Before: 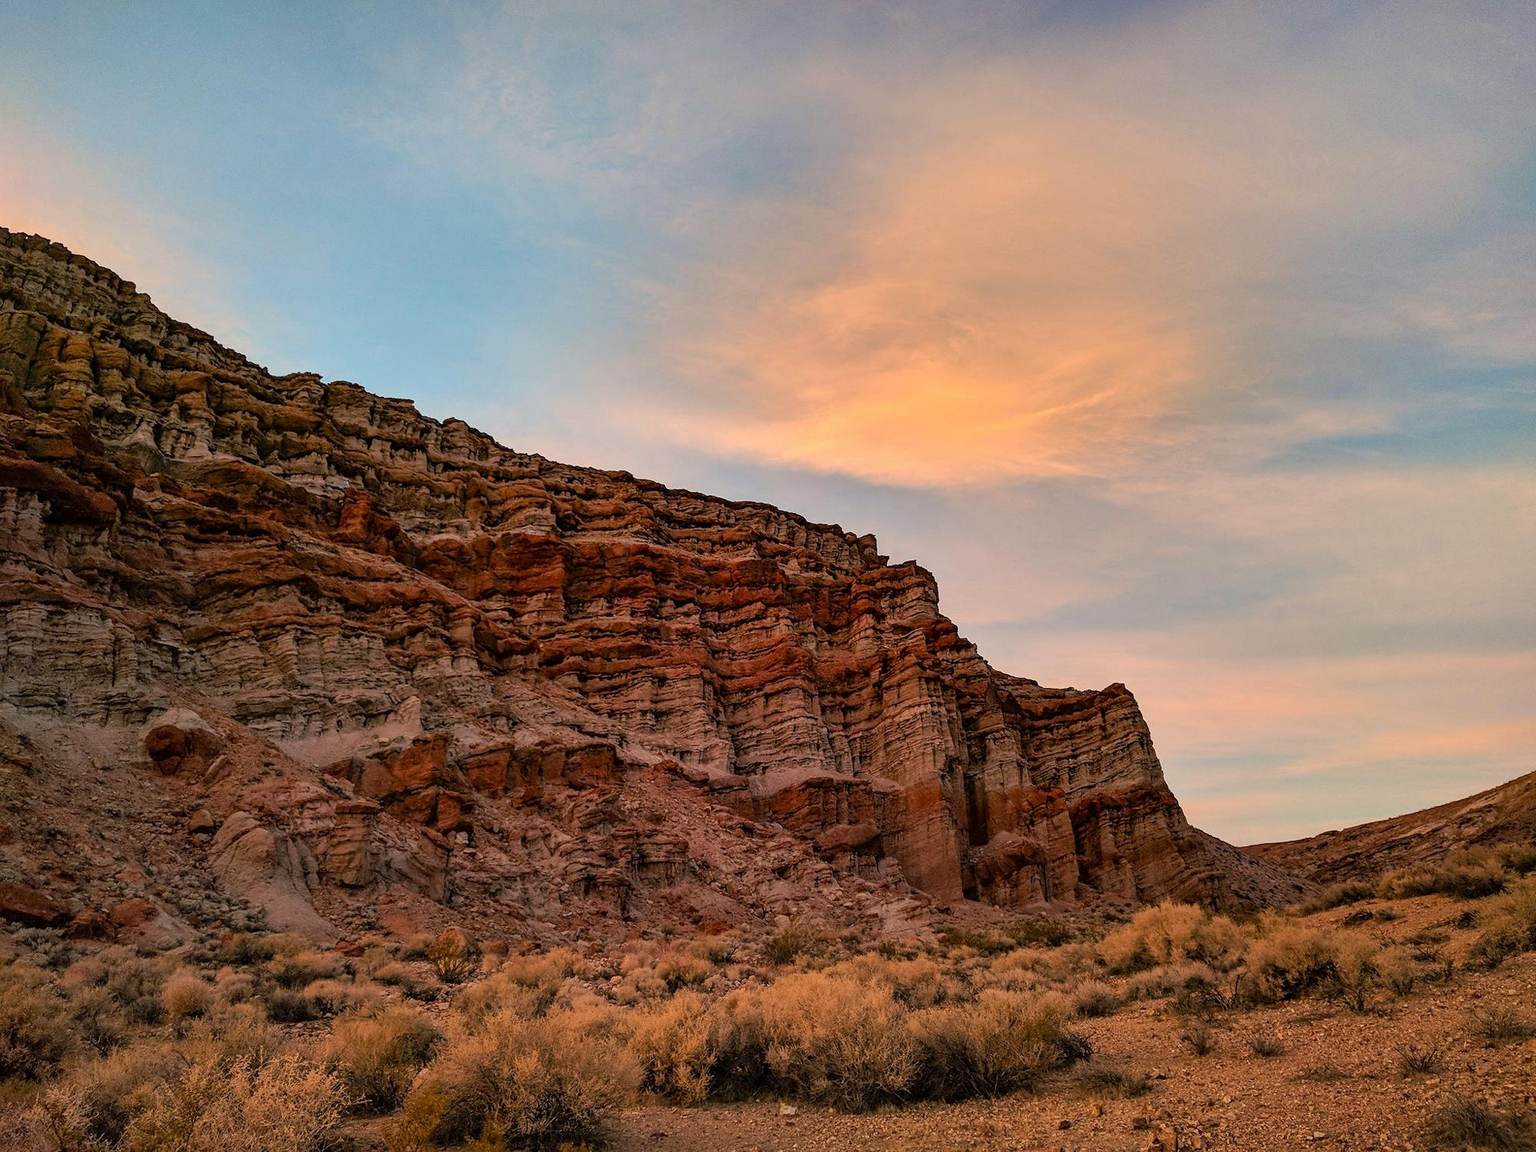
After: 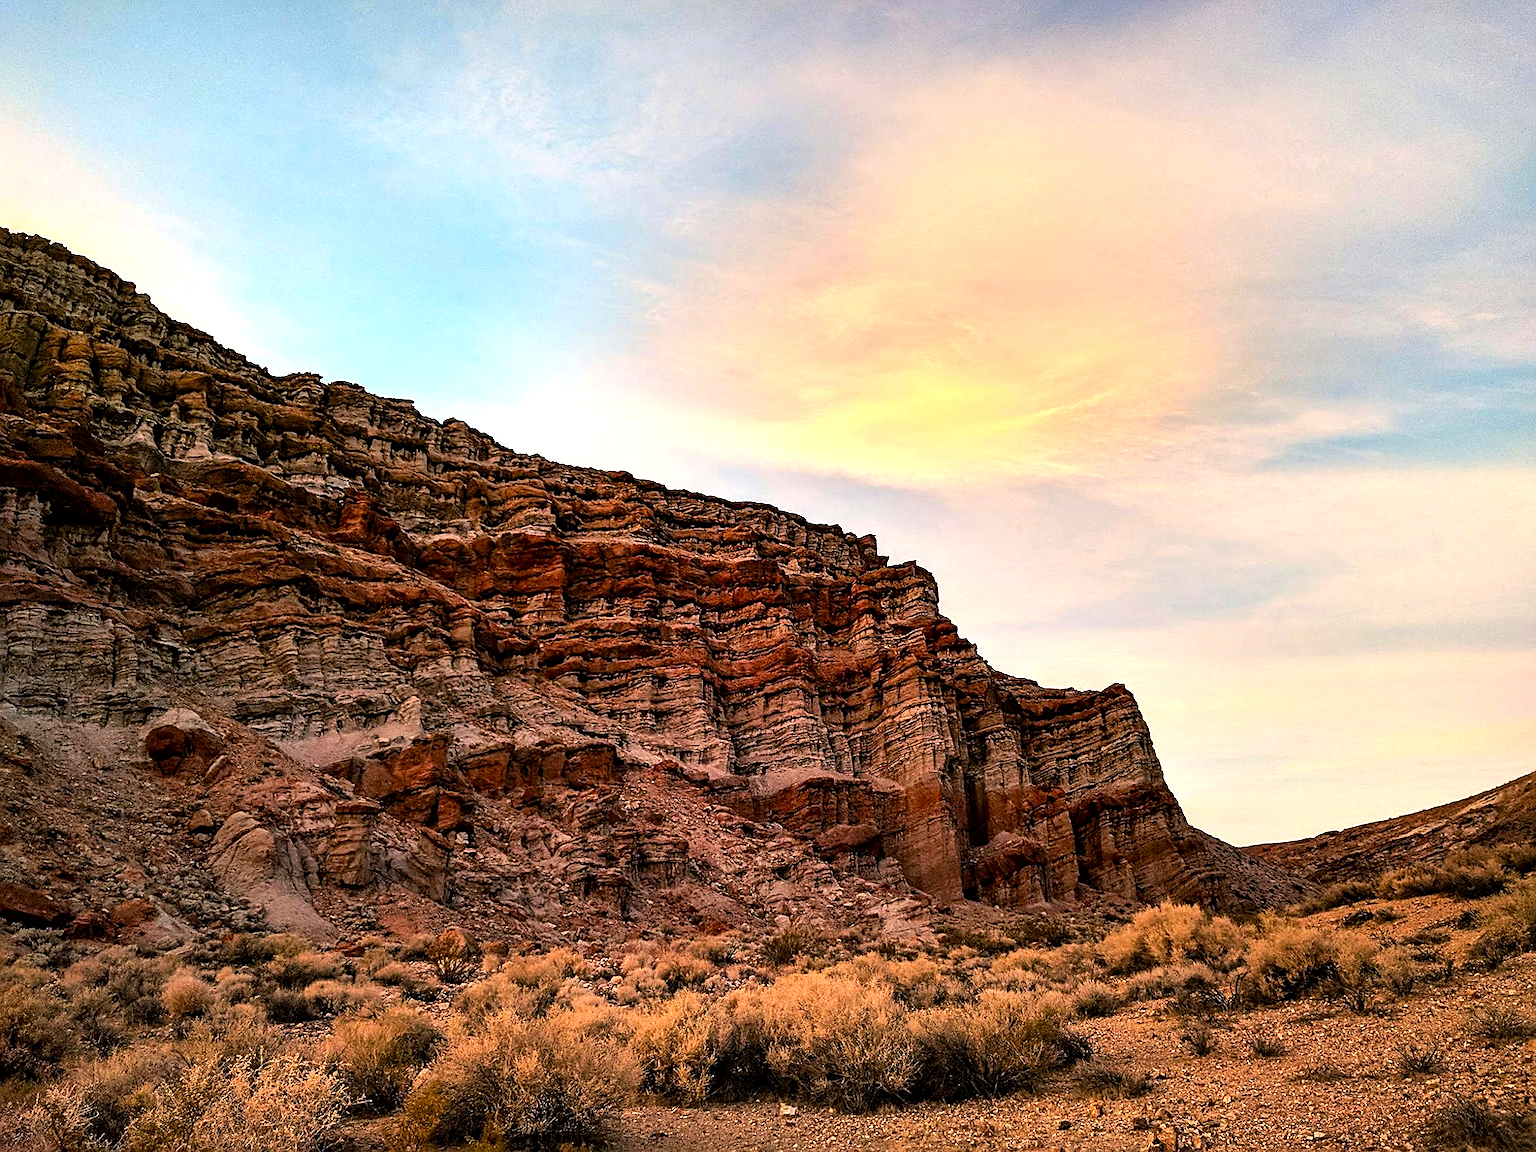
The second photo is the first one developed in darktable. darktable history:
sharpen: on, module defaults
tone equalizer: -8 EV -0.75 EV, -7 EV -0.7 EV, -6 EV -0.6 EV, -5 EV -0.4 EV, -3 EV 0.4 EV, -2 EV 0.6 EV, -1 EV 0.7 EV, +0 EV 0.75 EV, edges refinement/feathering 500, mask exposure compensation -1.57 EV, preserve details no
exposure: black level correction 0.003, exposure 0.383 EV, compensate highlight preservation false
